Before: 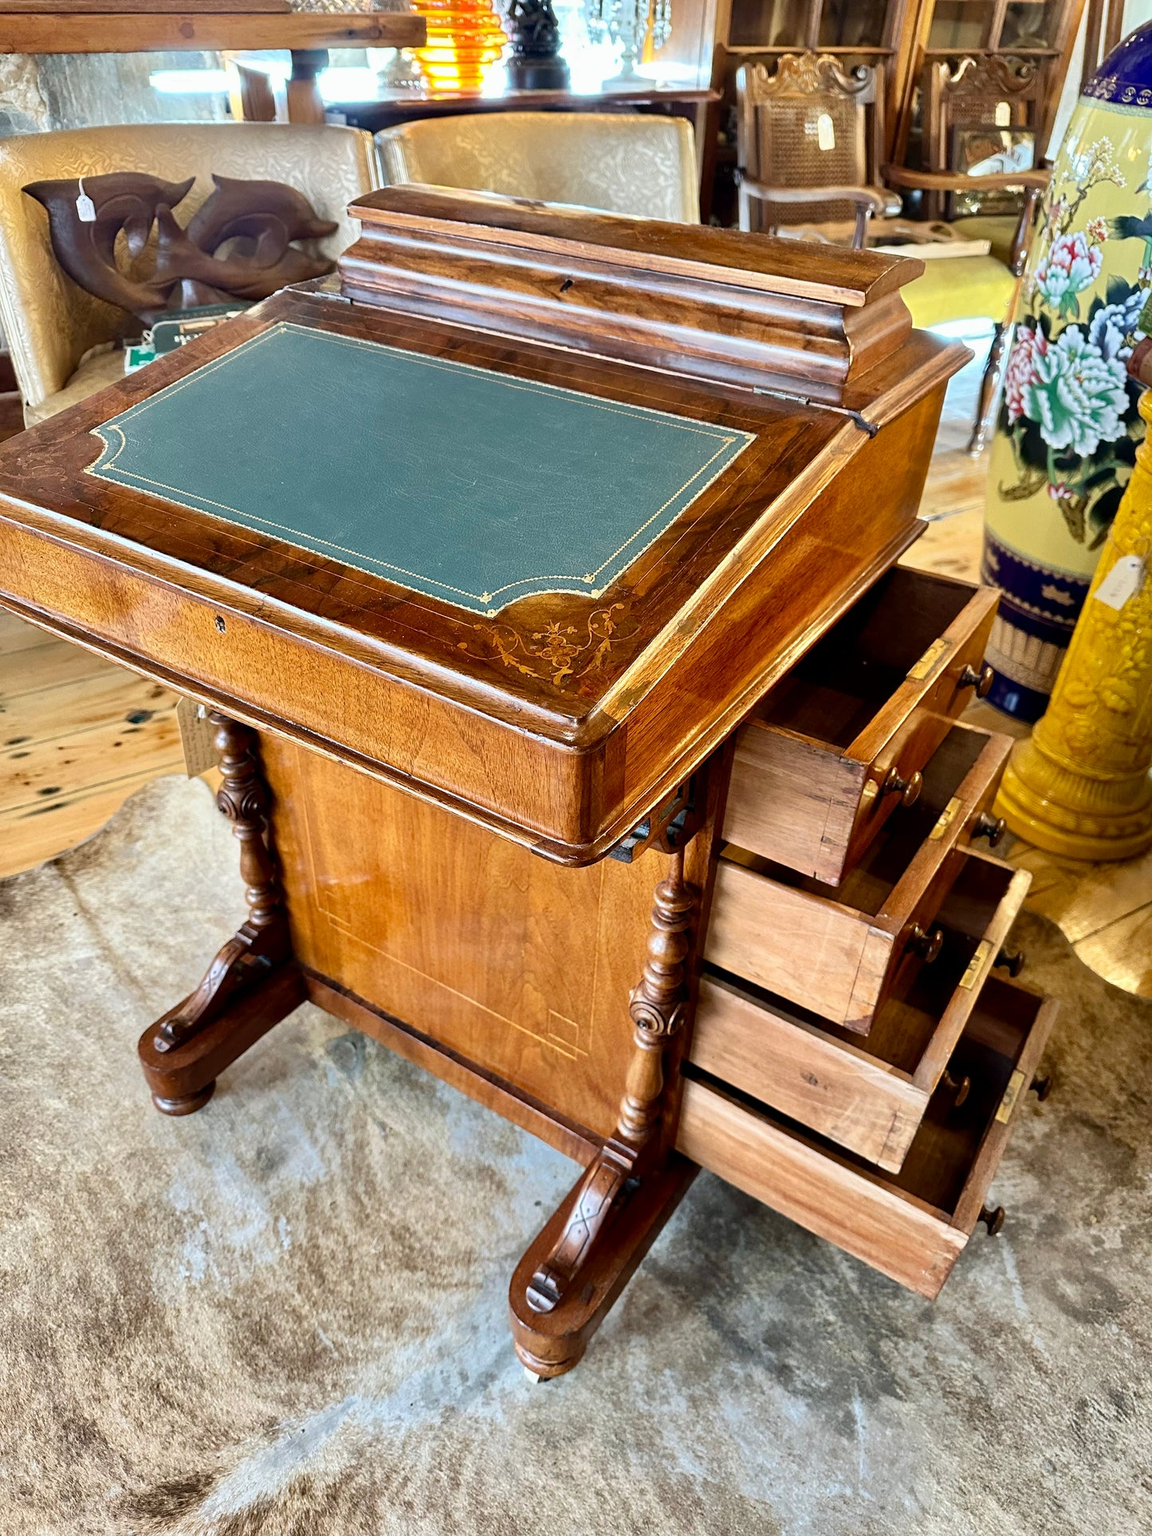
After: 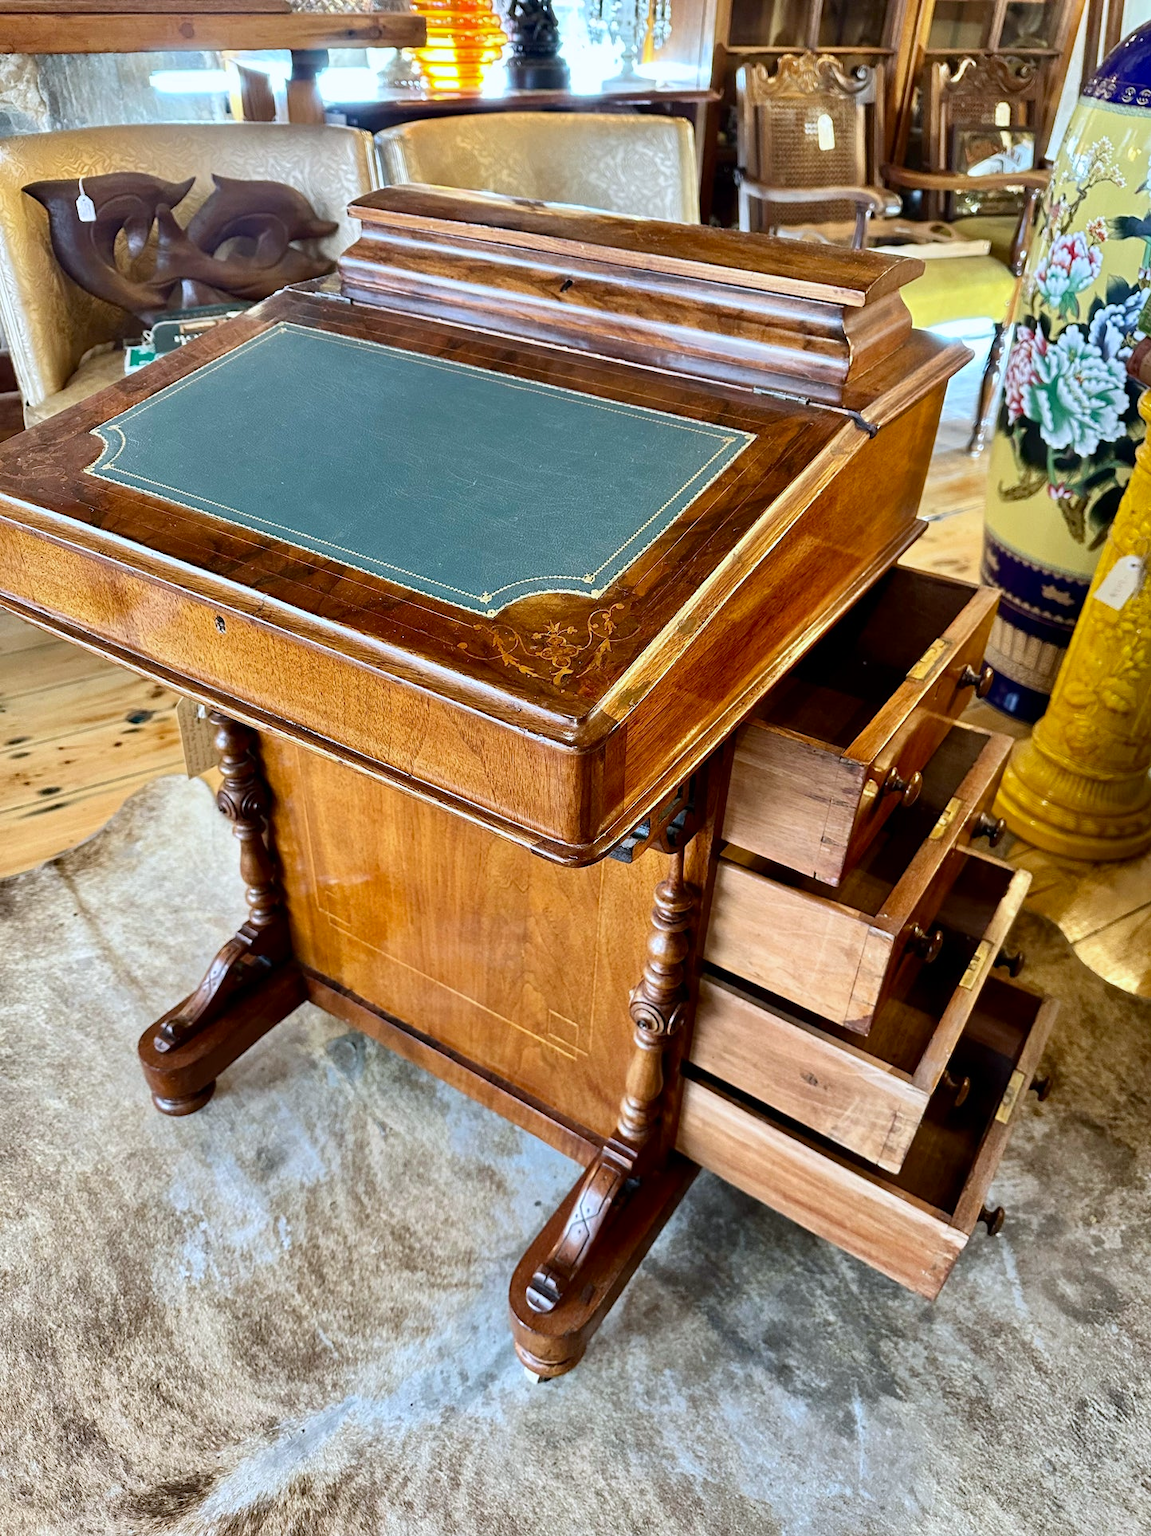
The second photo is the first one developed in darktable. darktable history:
color correction: saturation 1.34
contrast brightness saturation: contrast 0.06, brightness -0.01, saturation -0.23
white balance: red 0.967, blue 1.049
